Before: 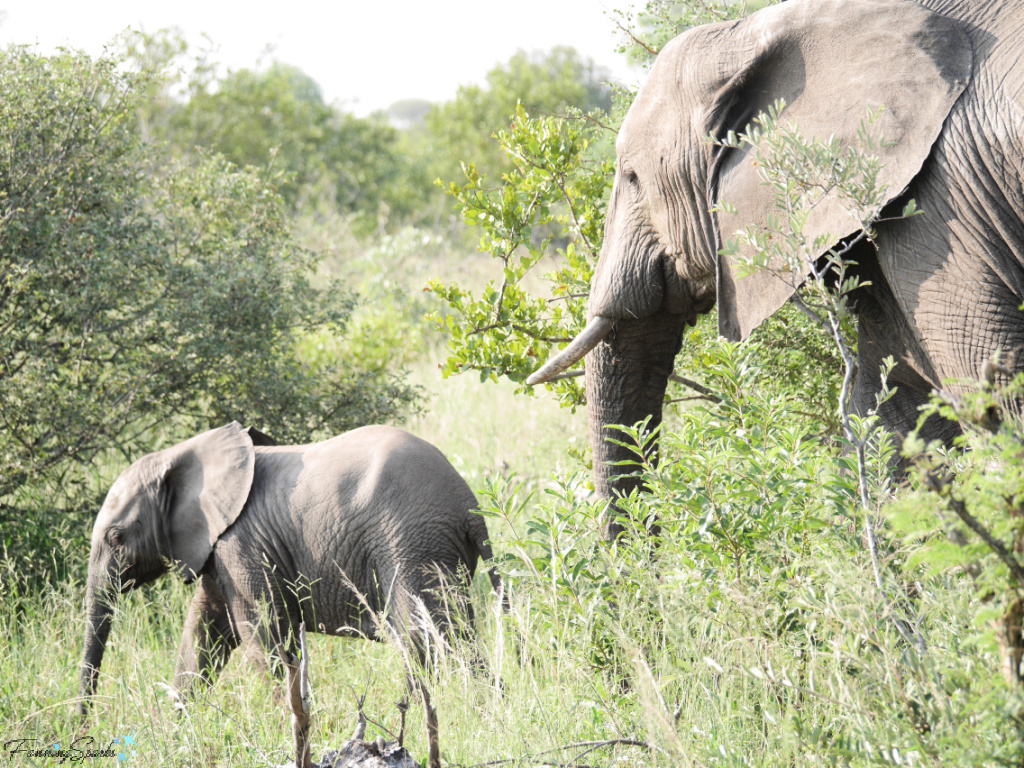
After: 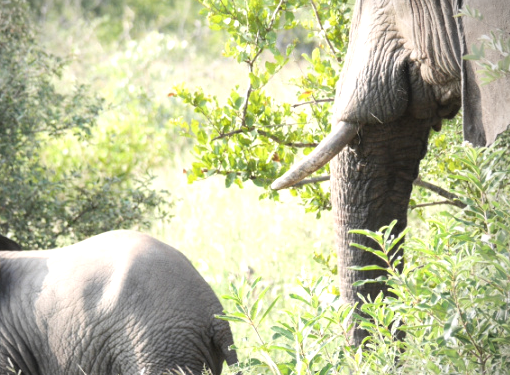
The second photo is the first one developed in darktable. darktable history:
exposure: exposure 0.434 EV, compensate highlight preservation false
vignetting: brightness -0.575, center (-0.074, 0.06)
crop: left 24.904%, top 25.503%, right 25.216%, bottom 25.545%
